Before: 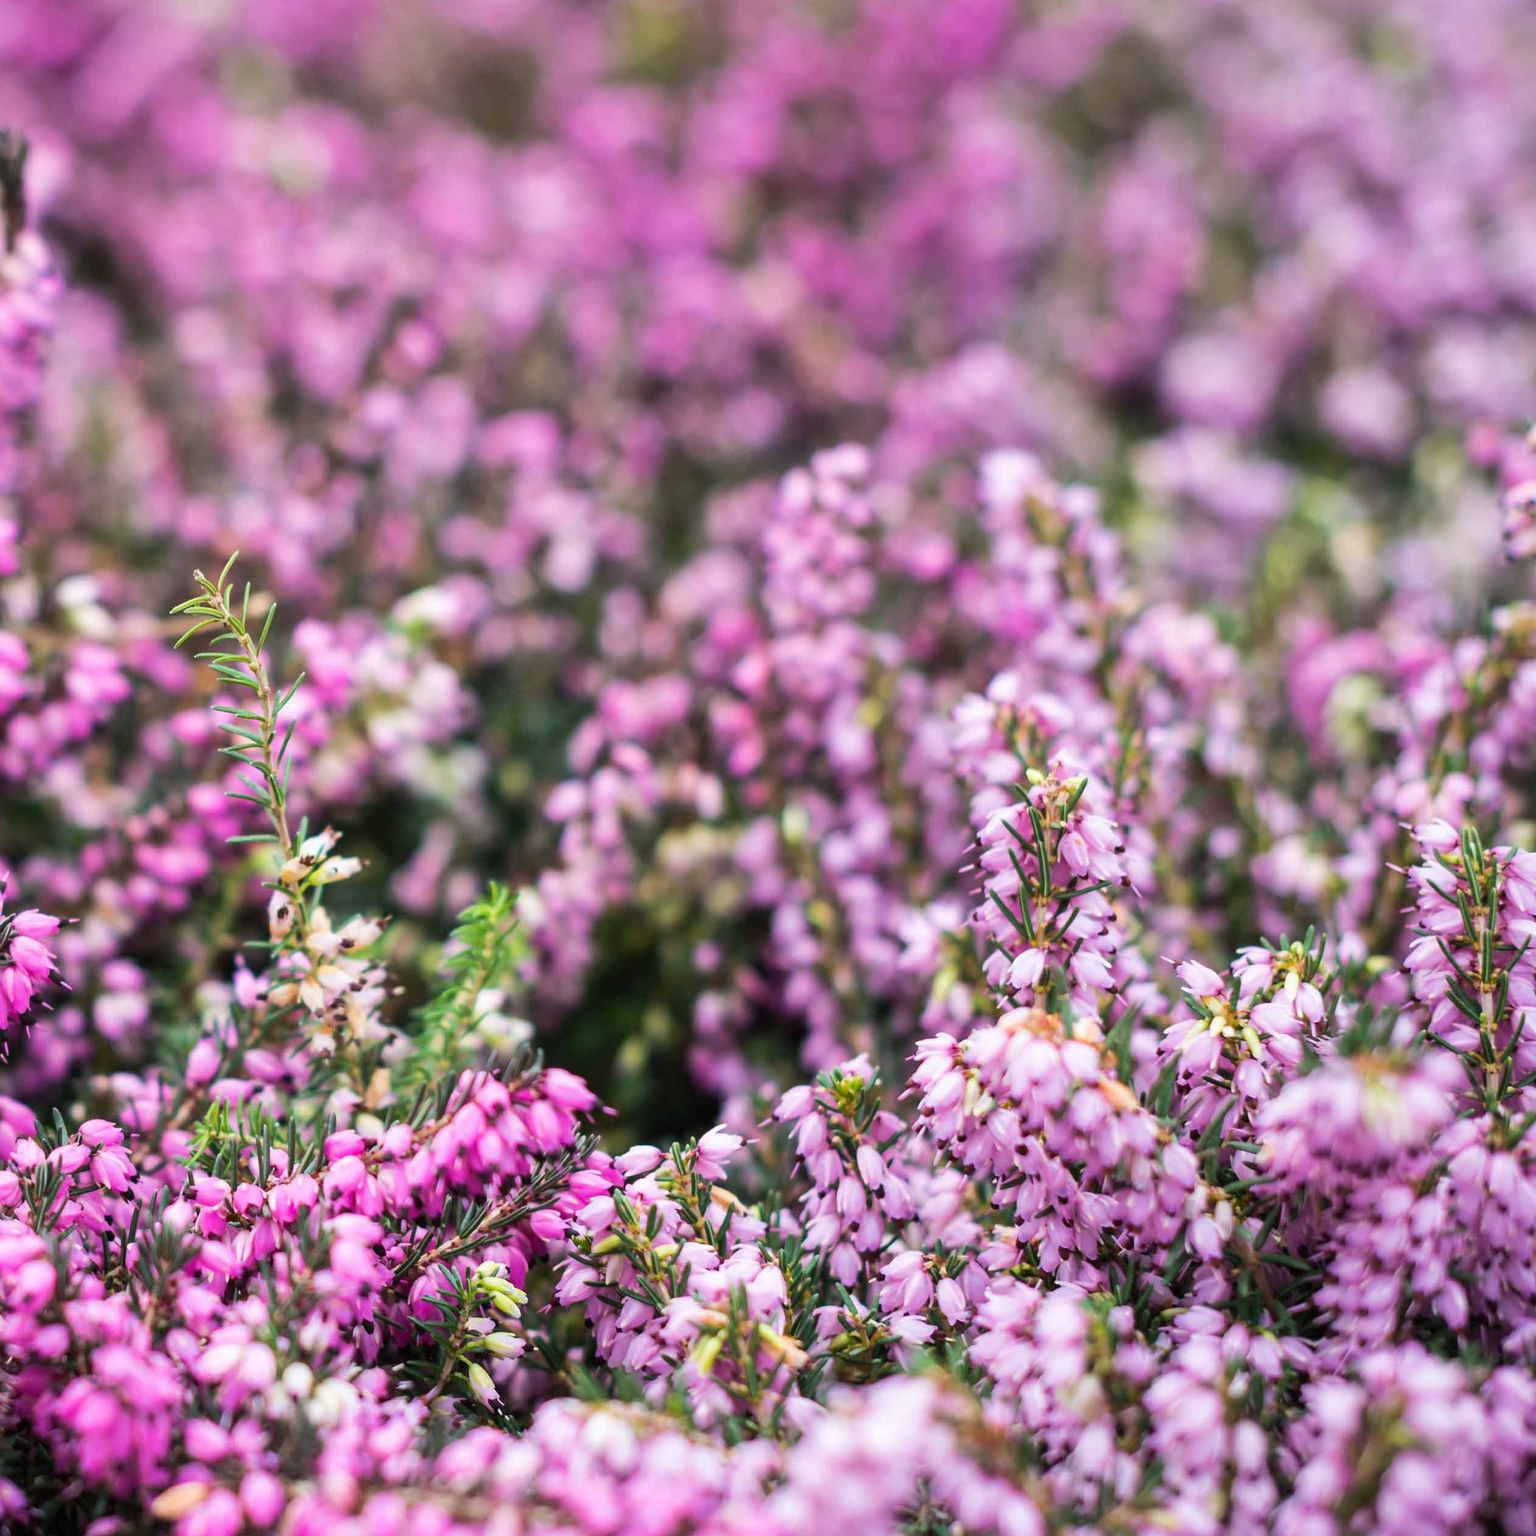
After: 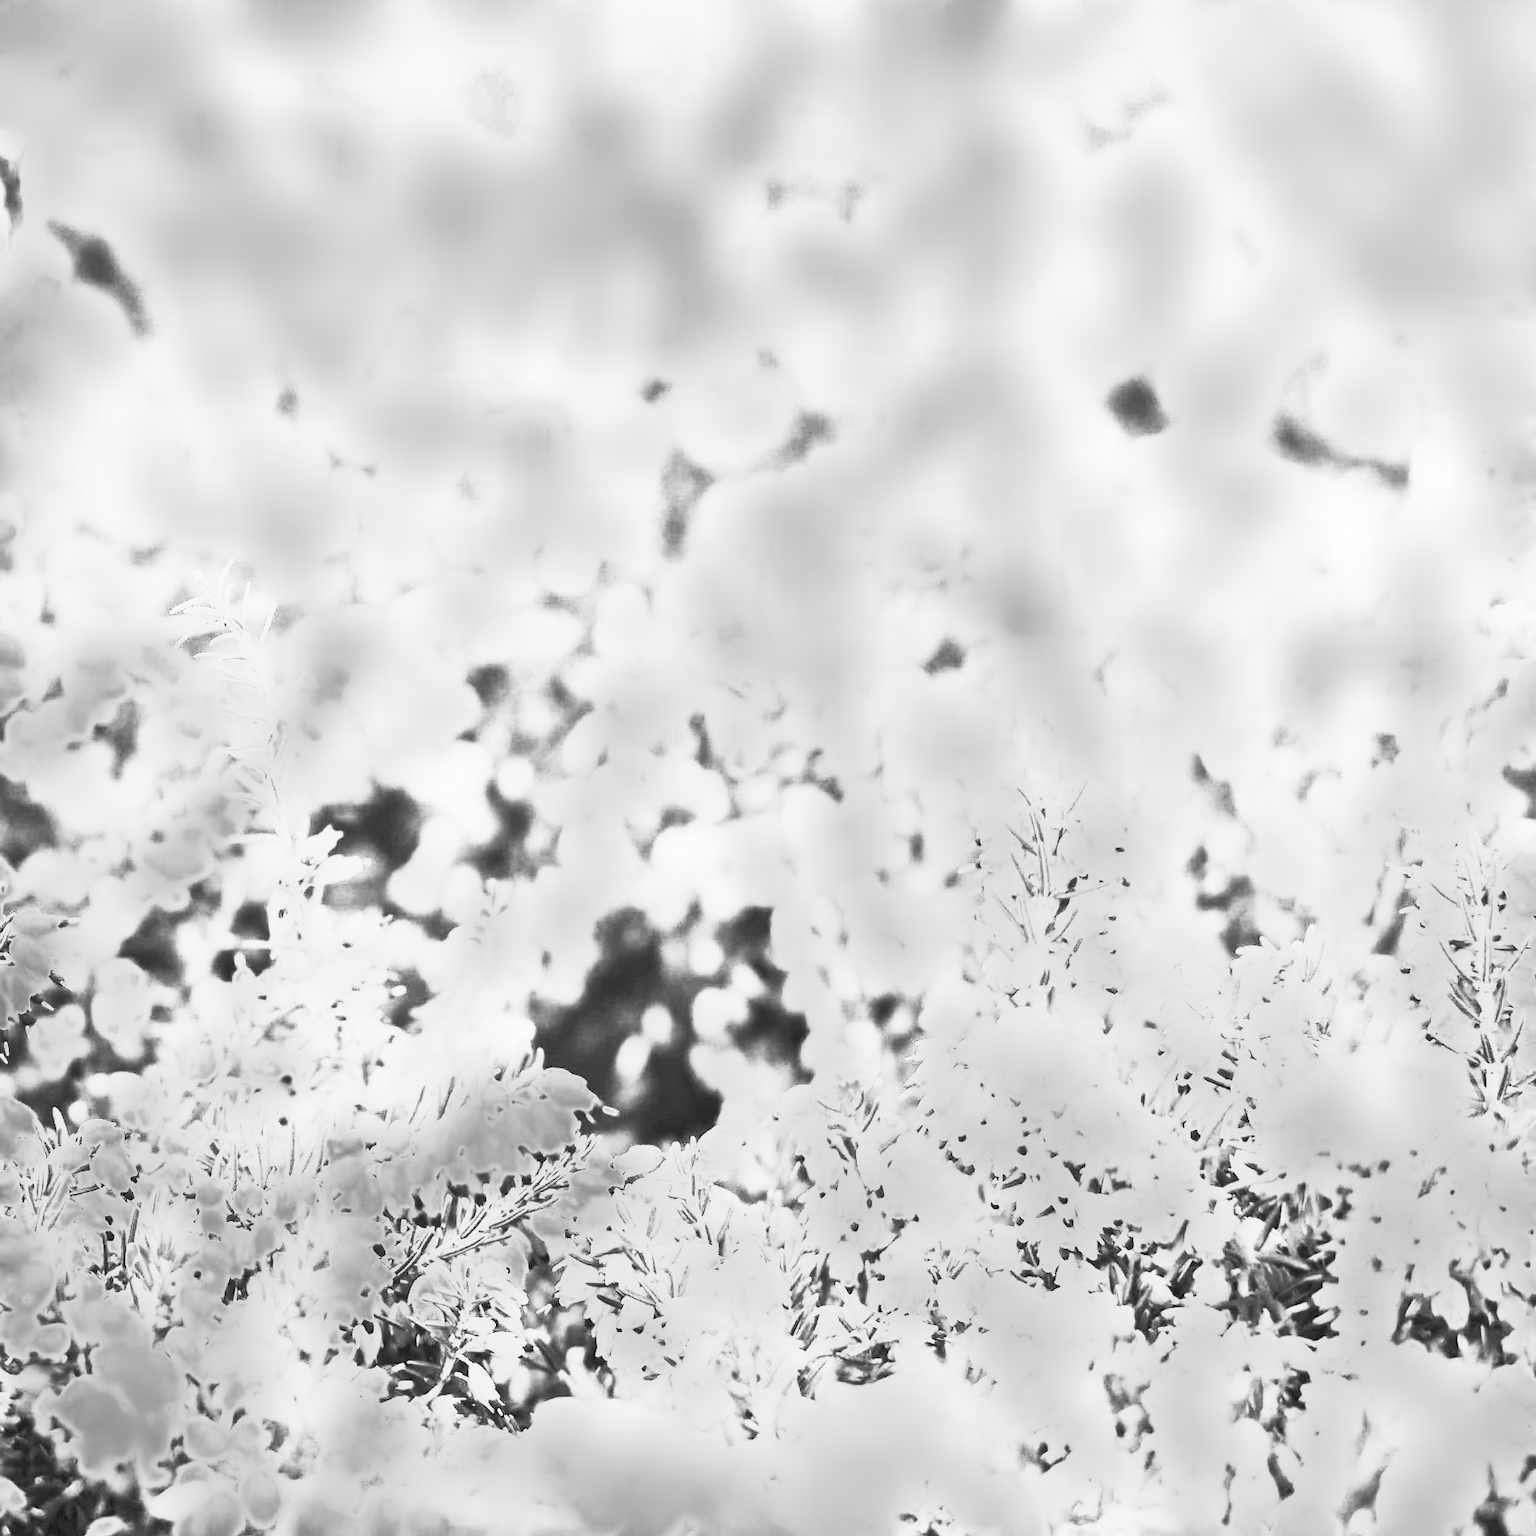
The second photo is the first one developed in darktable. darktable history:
contrast brightness saturation: contrast 1, brightness 1, saturation 1
exposure: black level correction 0, exposure 1.741 EV, compensate exposure bias true, compensate highlight preservation false
monochrome: a 14.95, b -89.96
white balance: red 0.98, blue 1.61
